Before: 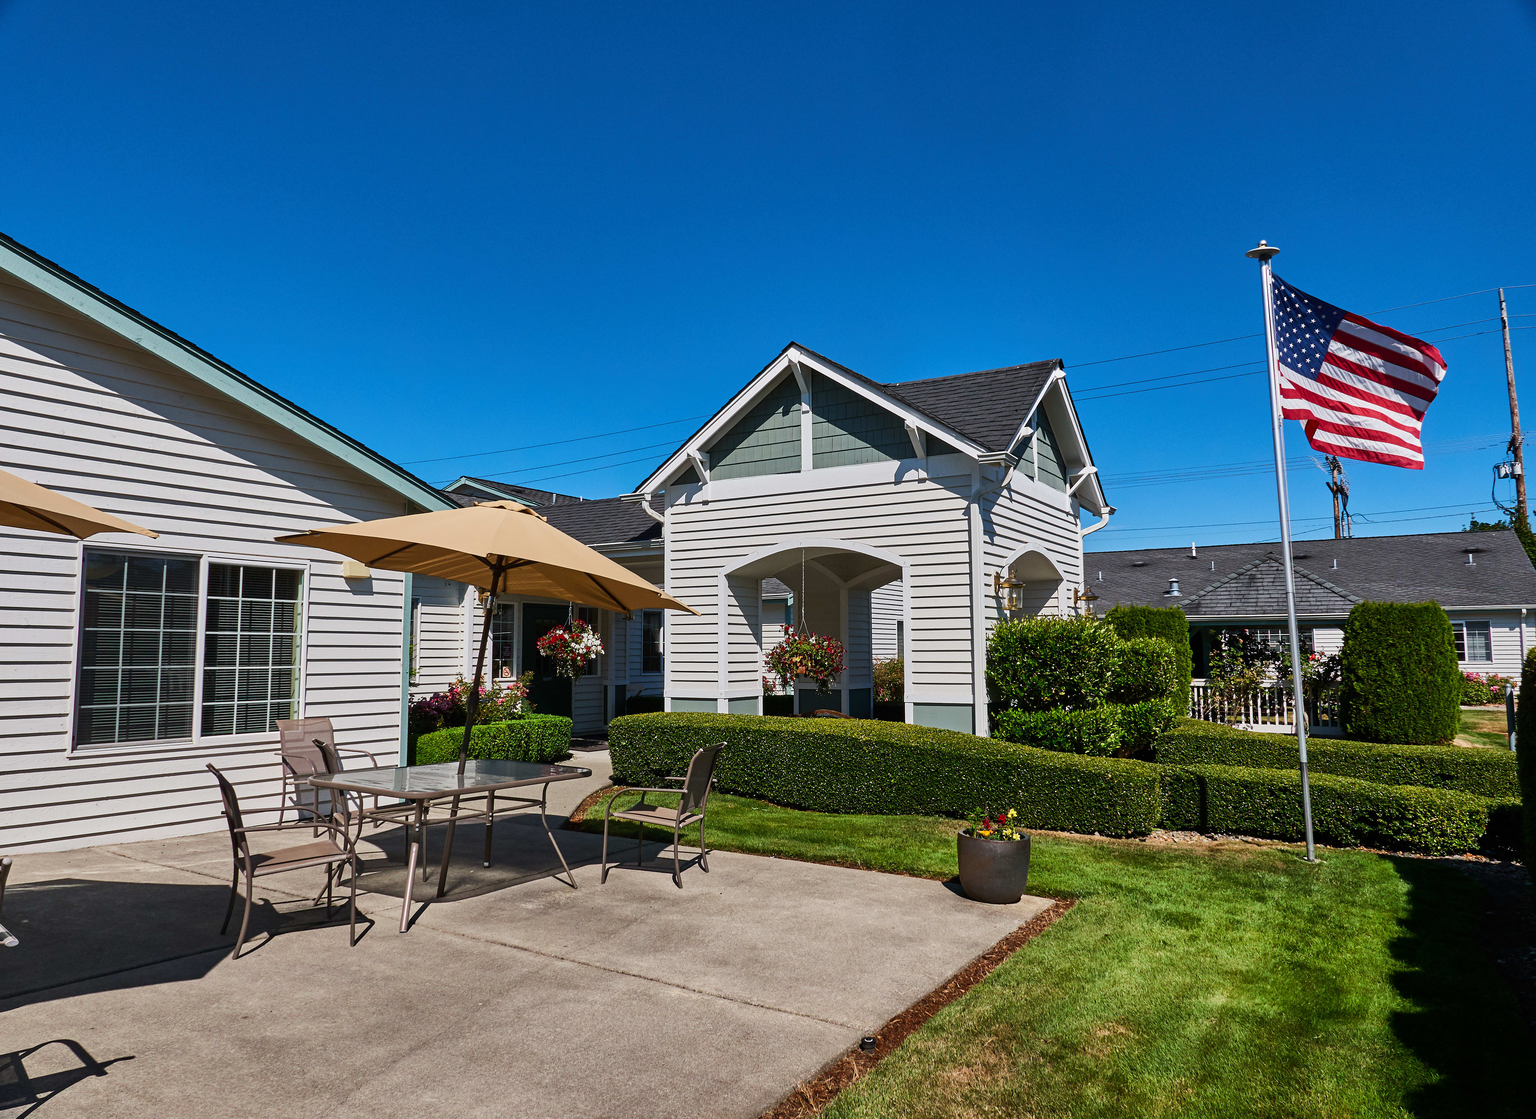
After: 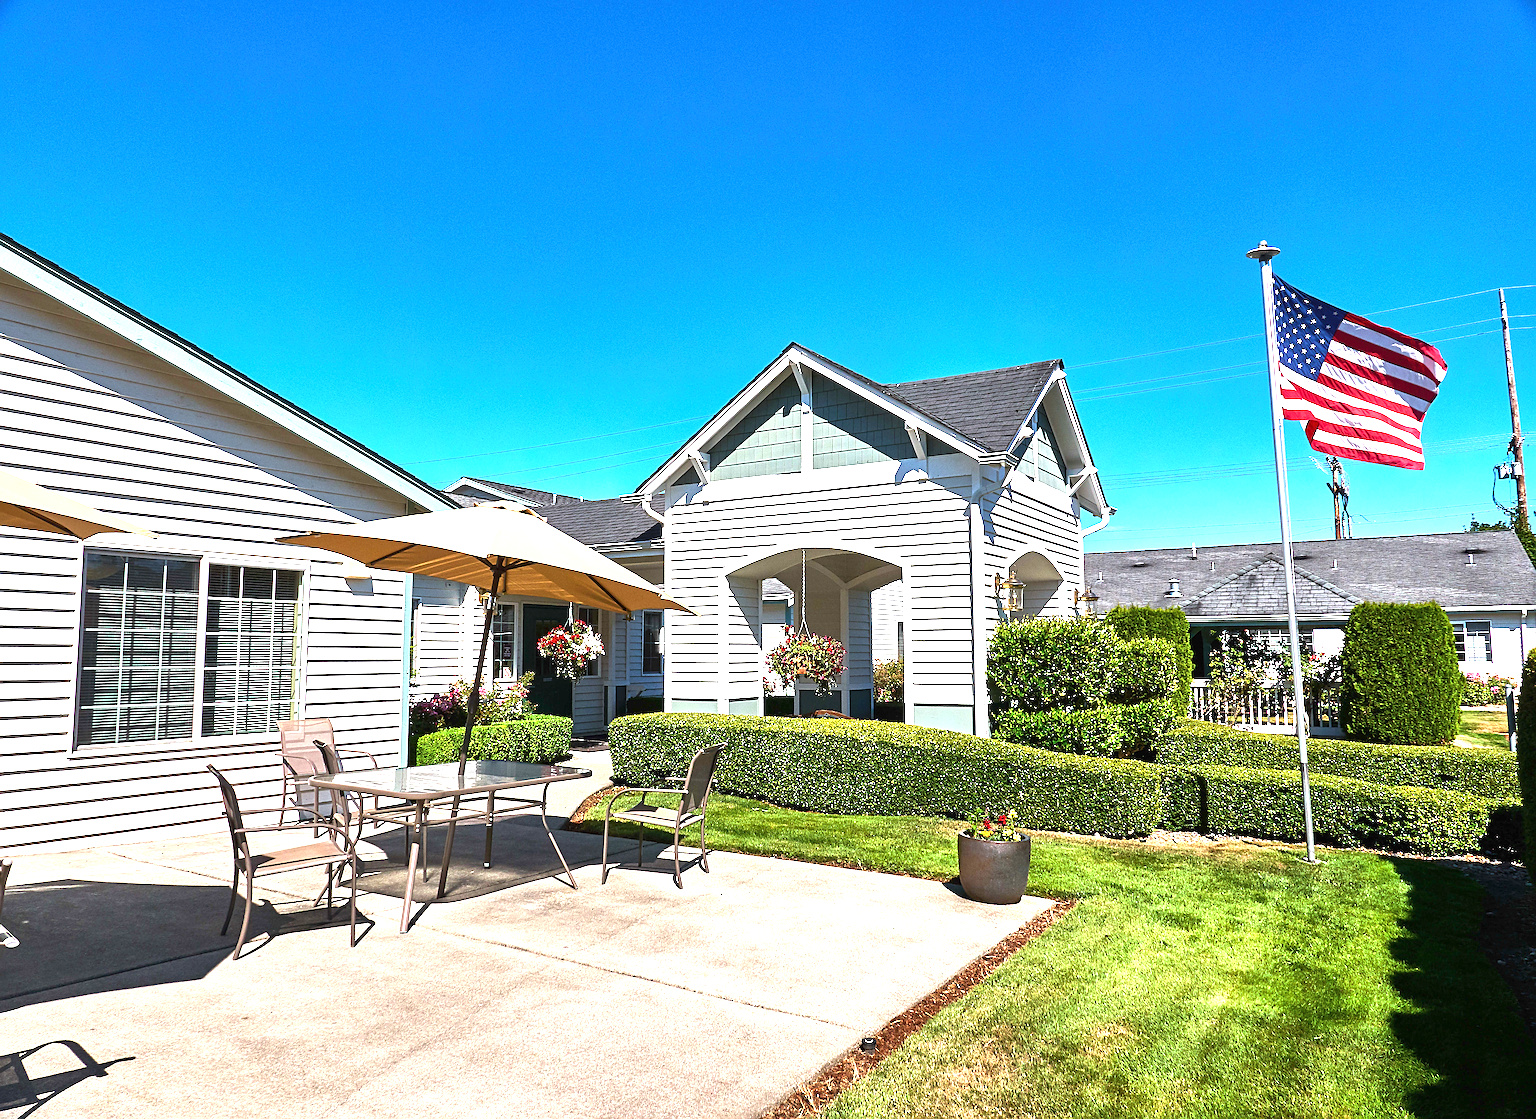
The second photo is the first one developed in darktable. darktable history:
exposure: black level correction 0, exposure 1.675 EV, compensate exposure bias true, compensate highlight preservation false
sharpen: radius 4
